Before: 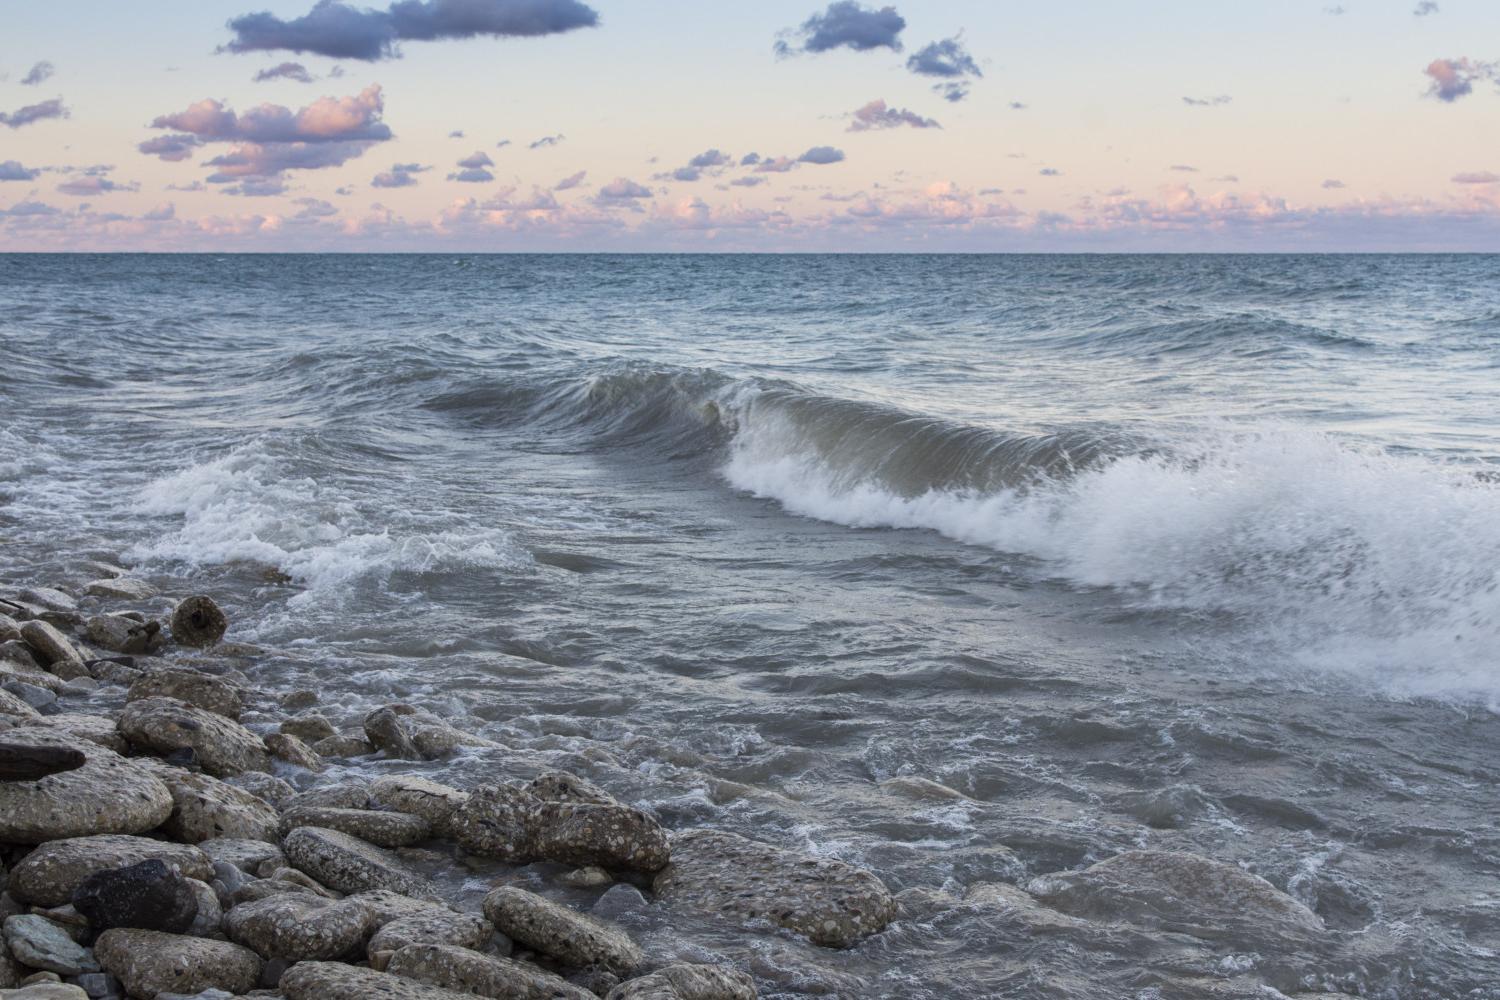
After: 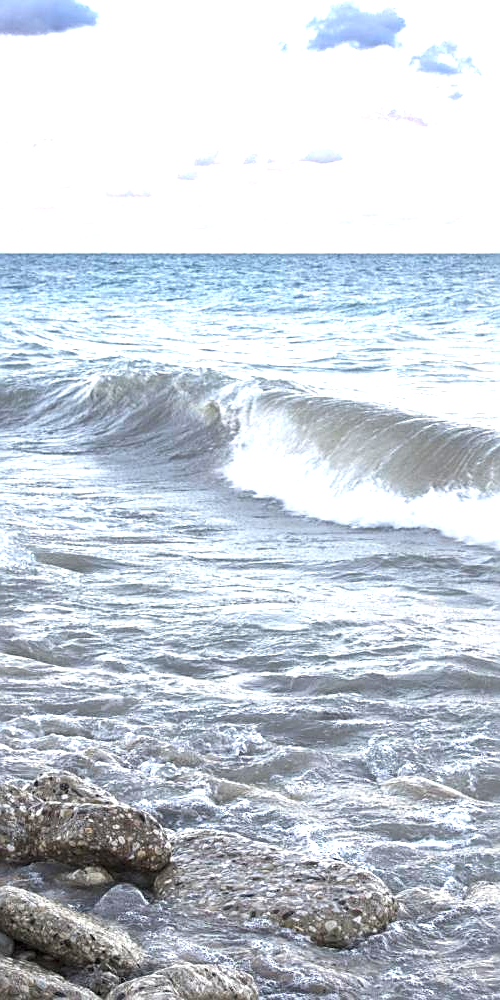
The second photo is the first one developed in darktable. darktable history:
sharpen: on, module defaults
exposure: black level correction 0, exposure 1.472 EV, compensate exposure bias true, compensate highlight preservation false
crop: left 33.31%, right 33.327%
